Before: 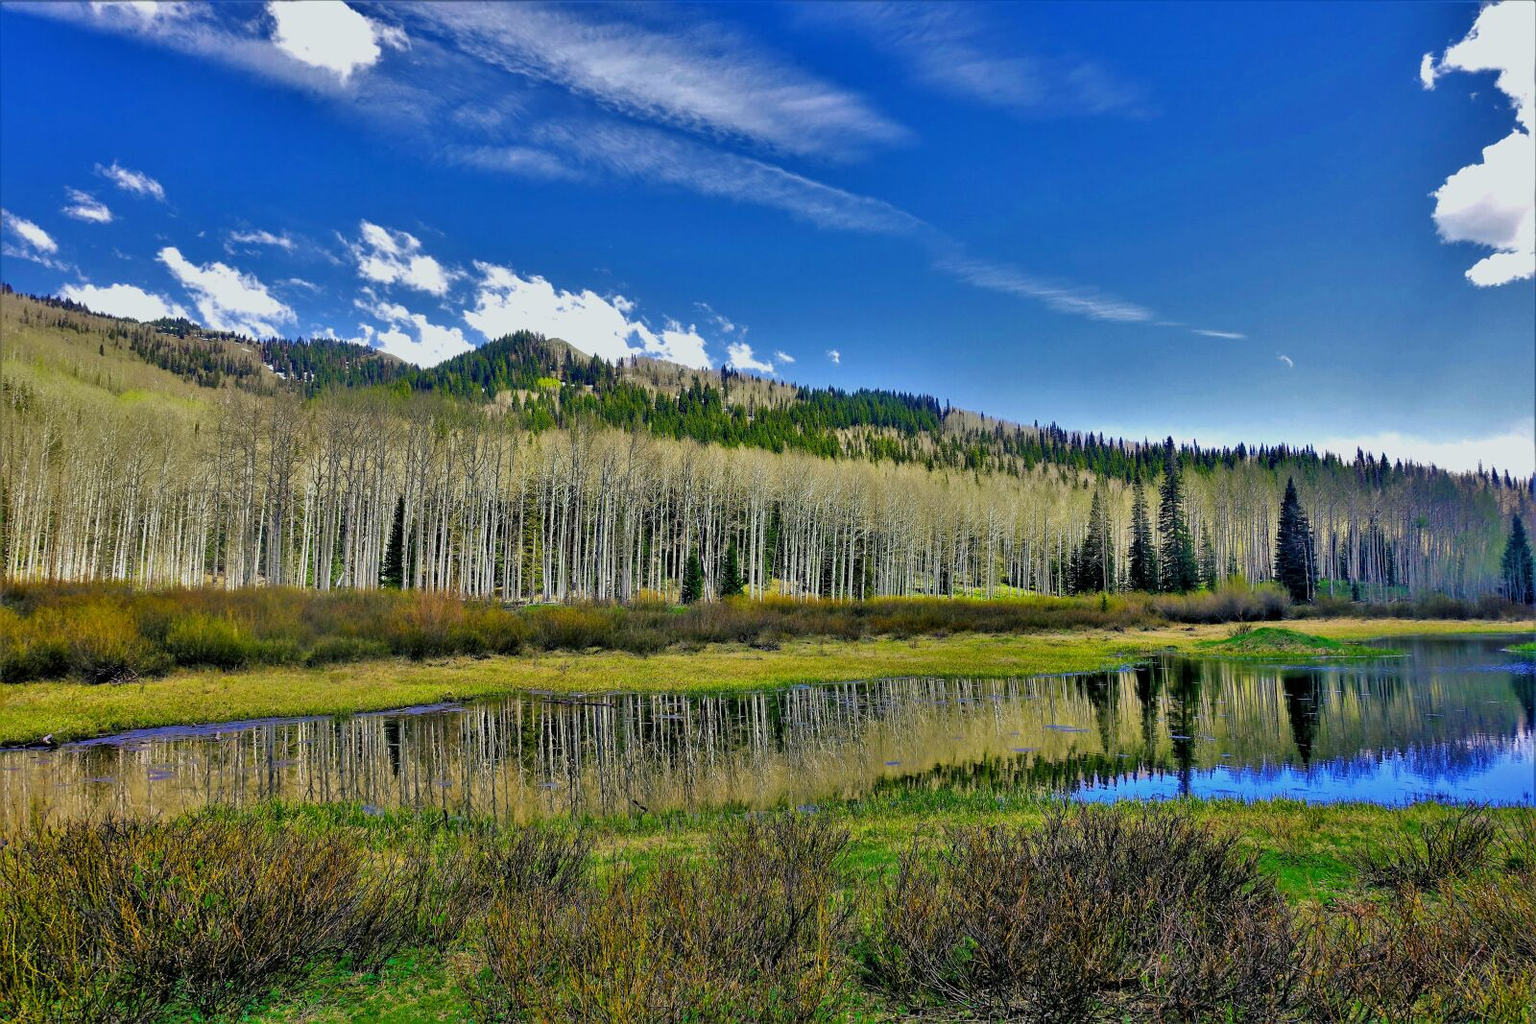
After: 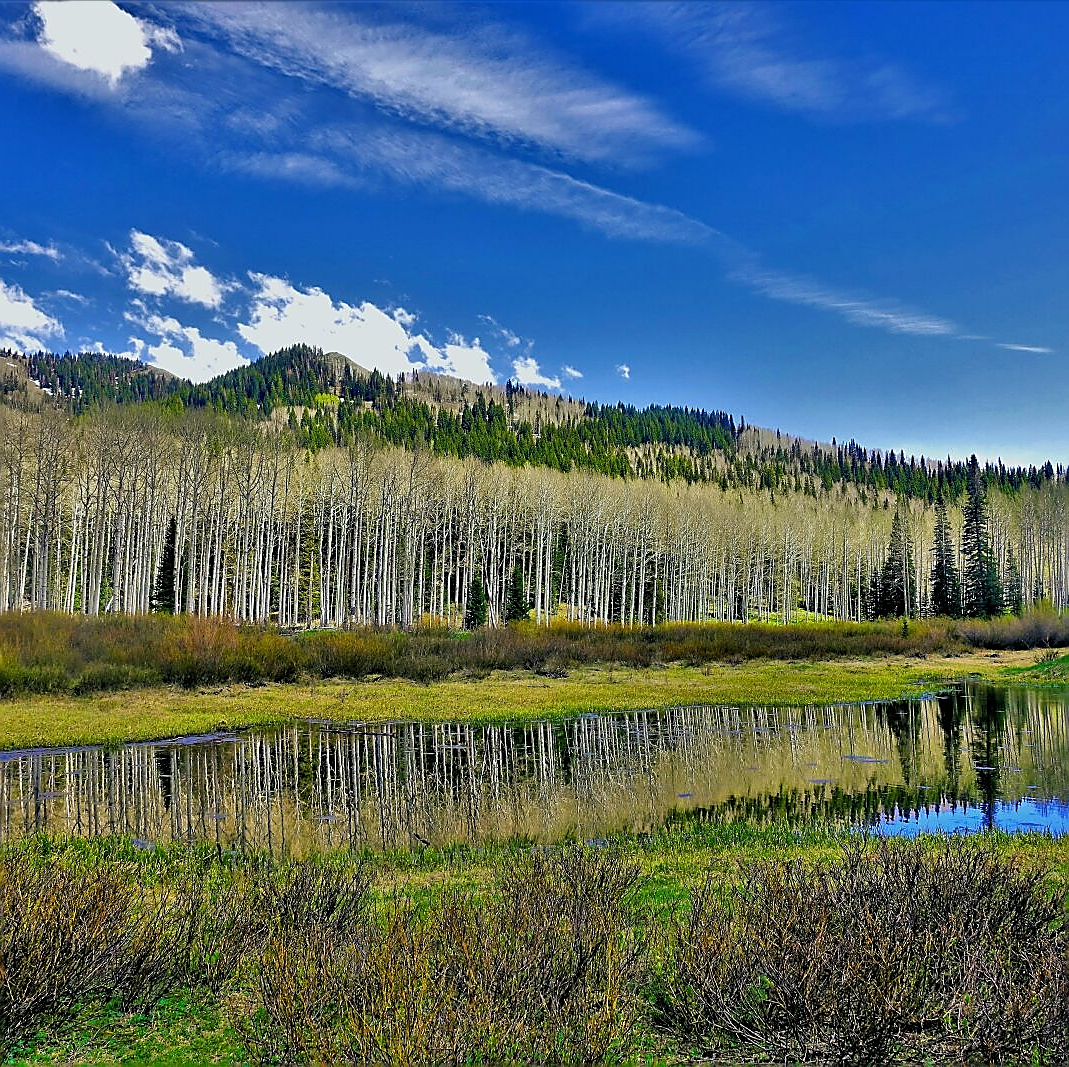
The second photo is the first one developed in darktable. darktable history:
sharpen: radius 1.376, amount 1.248, threshold 0.785
crop: left 15.373%, right 17.776%
levels: mode automatic
